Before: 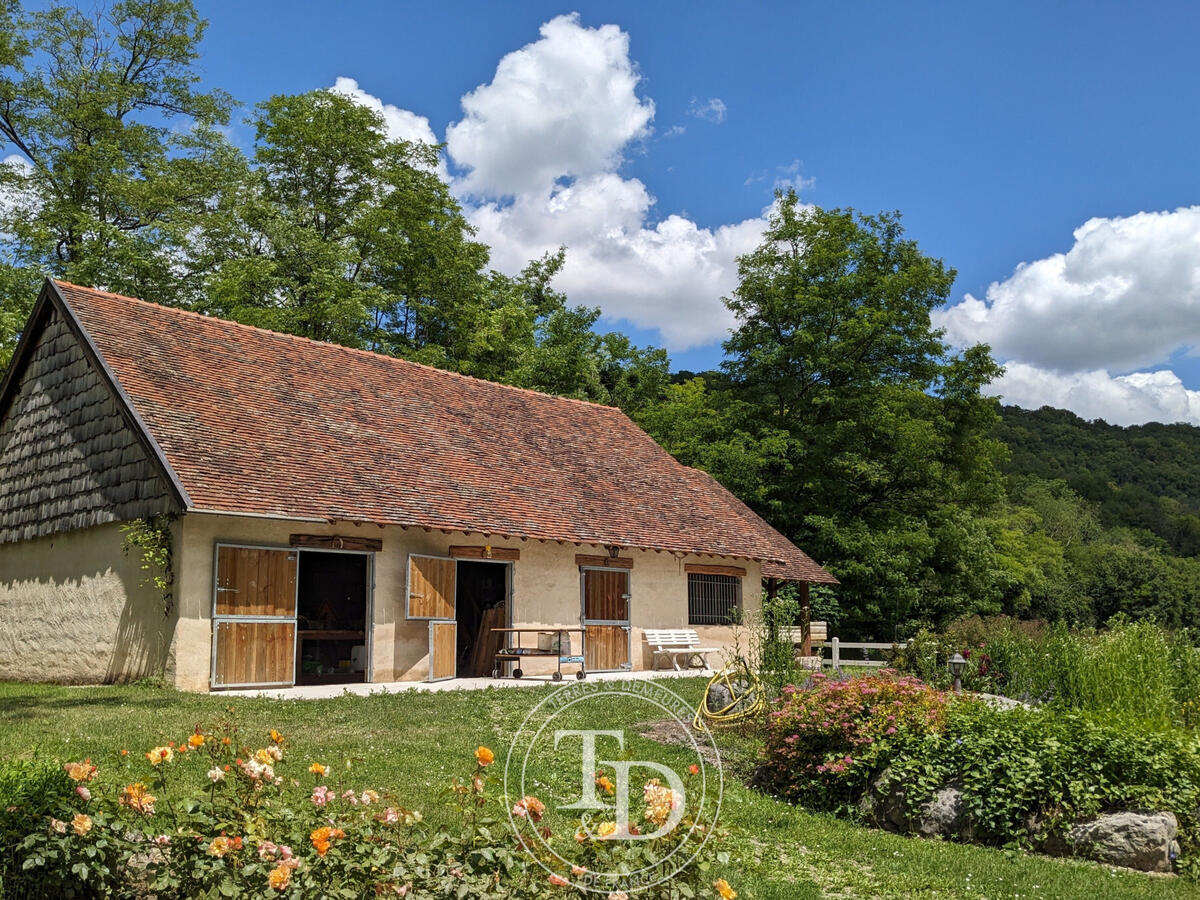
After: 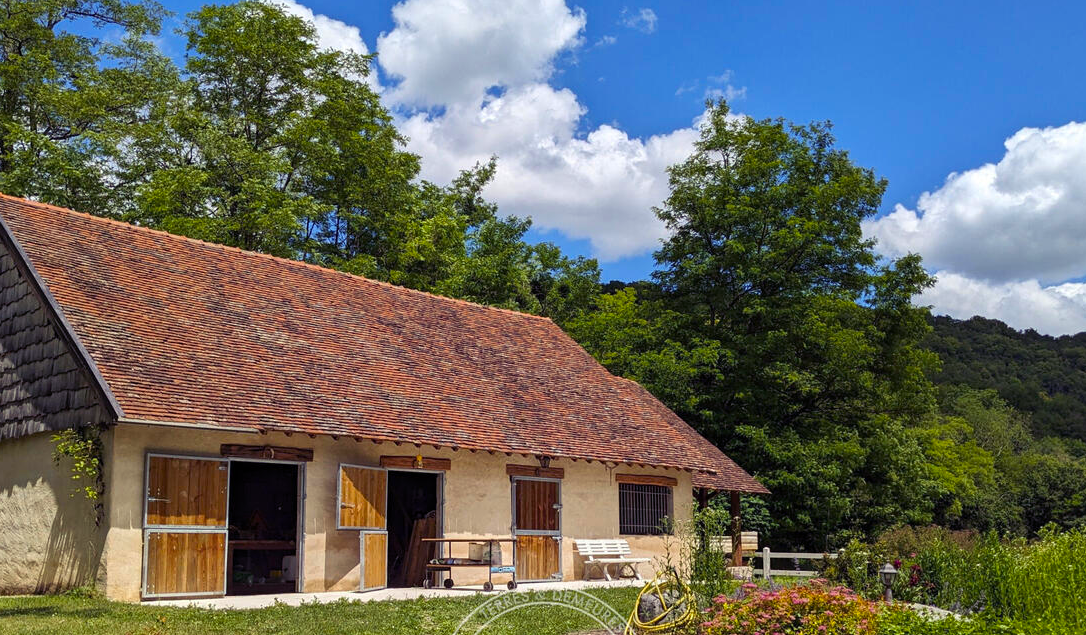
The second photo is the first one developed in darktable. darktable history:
color balance rgb: shadows lift › luminance -21.438%, shadows lift › chroma 8.778%, shadows lift › hue 282.87°, perceptual saturation grading › global saturation 30.929%
crop: left 5.814%, top 10.025%, right 3.648%, bottom 19.31%
